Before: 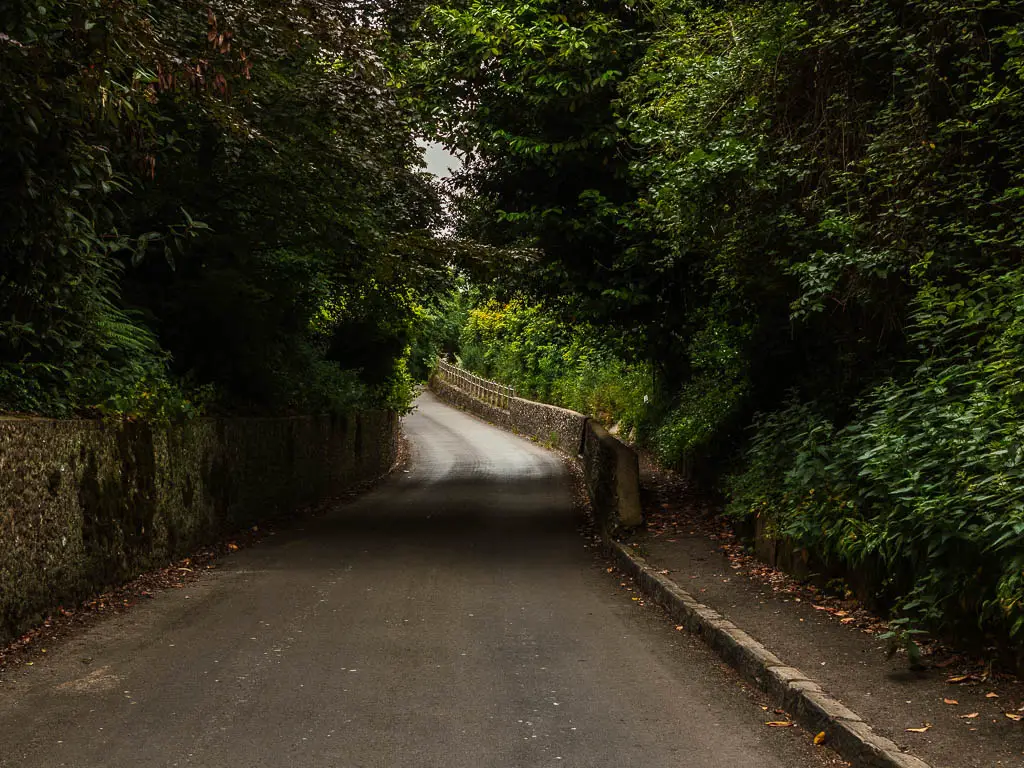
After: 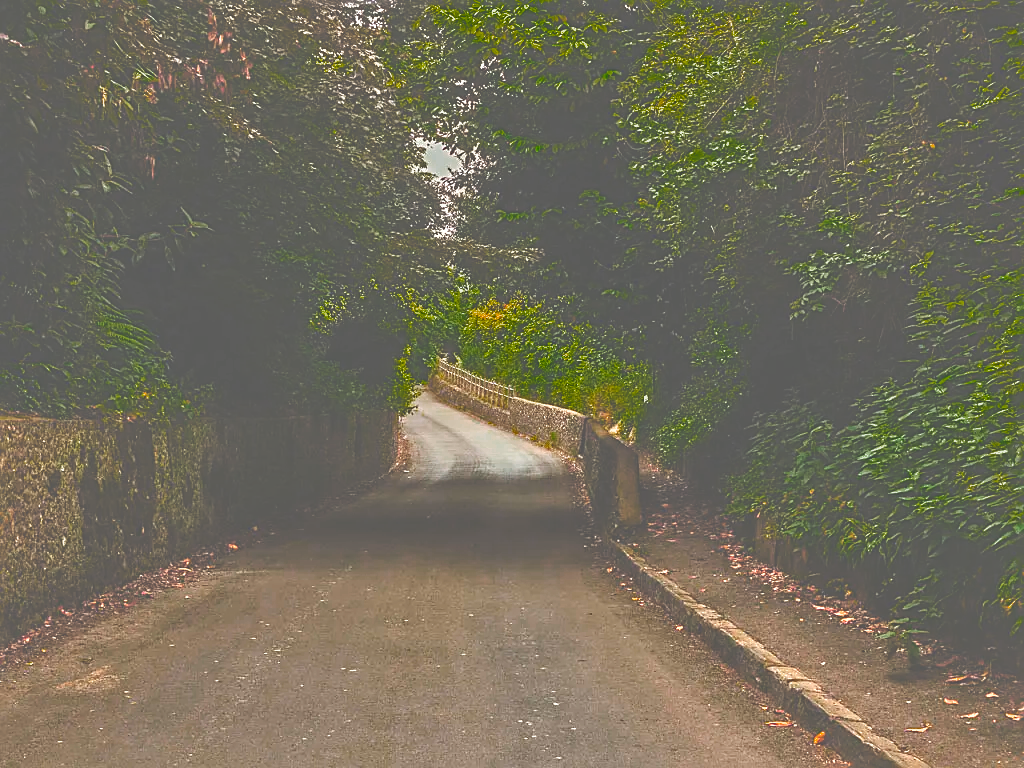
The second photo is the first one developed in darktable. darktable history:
haze removal: compatibility mode true, adaptive false
color balance rgb: perceptual saturation grading › global saturation 35%, perceptual saturation grading › highlights -25%, perceptual saturation grading › shadows 50%
tone equalizer: -7 EV 0.15 EV, -6 EV 0.6 EV, -5 EV 1.15 EV, -4 EV 1.33 EV, -3 EV 1.15 EV, -2 EV 0.6 EV, -1 EV 0.15 EV, mask exposure compensation -0.5 EV
shadows and highlights: on, module defaults
sharpen: on, module defaults
color zones: curves: ch0 [(0, 0.553) (0.123, 0.58) (0.23, 0.419) (0.468, 0.155) (0.605, 0.132) (0.723, 0.063) (0.833, 0.172) (0.921, 0.468)]; ch1 [(0.025, 0.645) (0.229, 0.584) (0.326, 0.551) (0.537, 0.446) (0.599, 0.911) (0.708, 1) (0.805, 0.944)]; ch2 [(0.086, 0.468) (0.254, 0.464) (0.638, 0.564) (0.702, 0.592) (0.768, 0.564)]
local contrast: mode bilateral grid, contrast 20, coarseness 50, detail 120%, midtone range 0.2
exposure: black level correction -0.041, exposure 0.064 EV, compensate highlight preservation false
